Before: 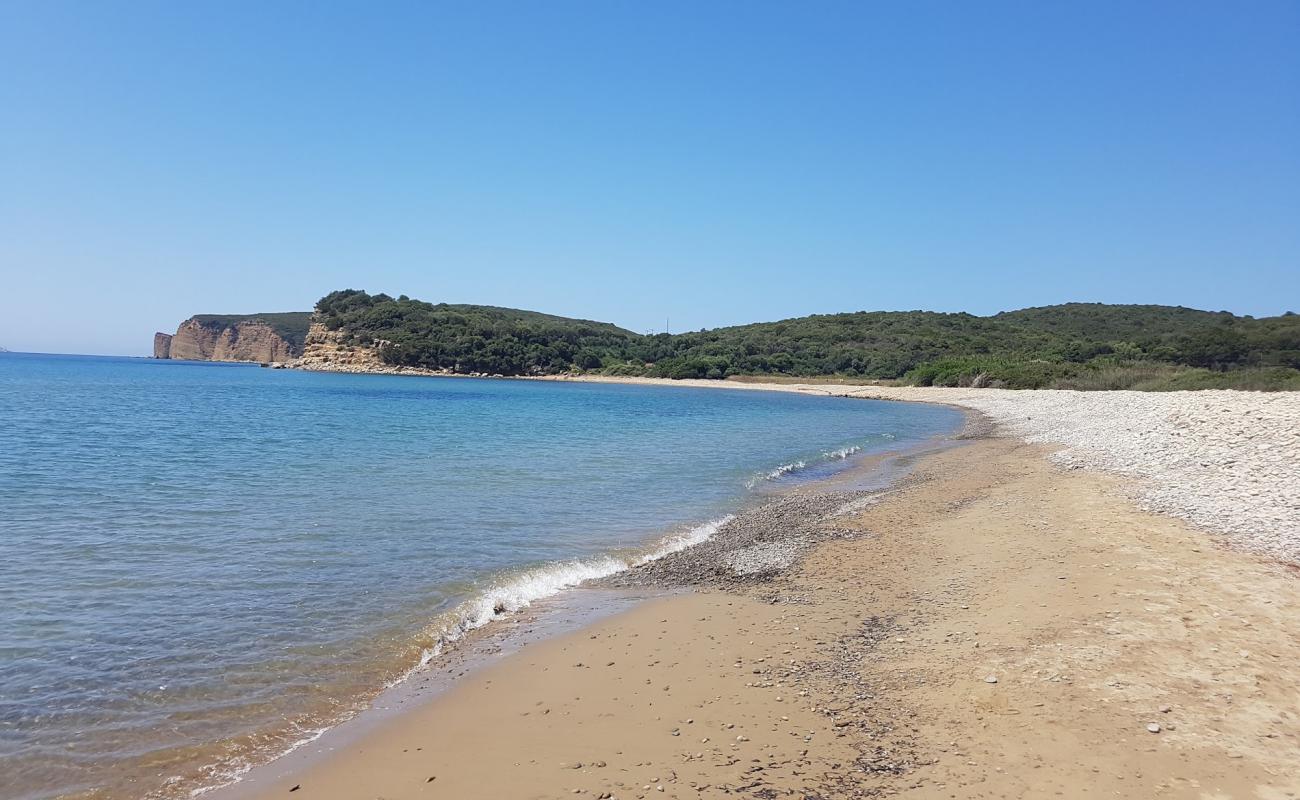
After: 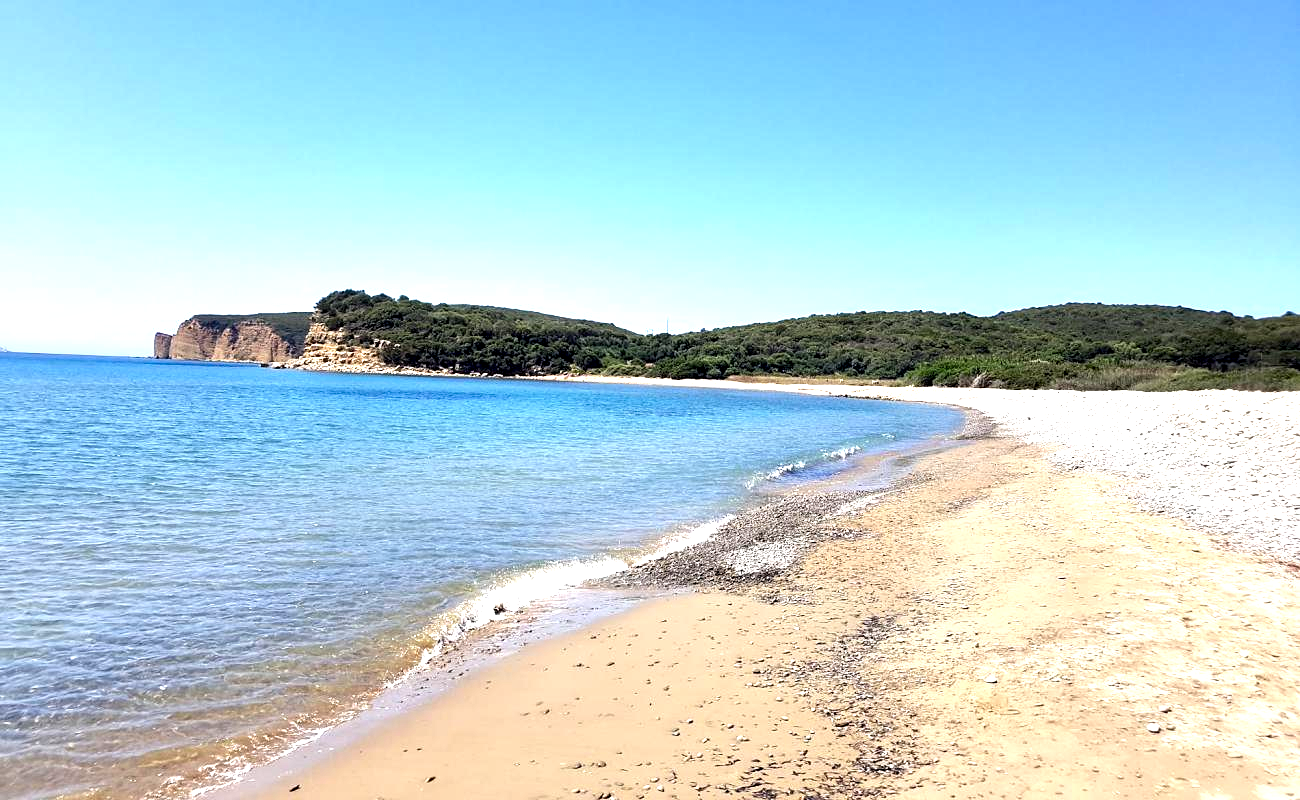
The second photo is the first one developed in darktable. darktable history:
exposure: black level correction 0.001, exposure 0.967 EV, compensate highlight preservation false
contrast equalizer: octaves 7, y [[0.6 ×6], [0.55 ×6], [0 ×6], [0 ×6], [0 ×6]]
